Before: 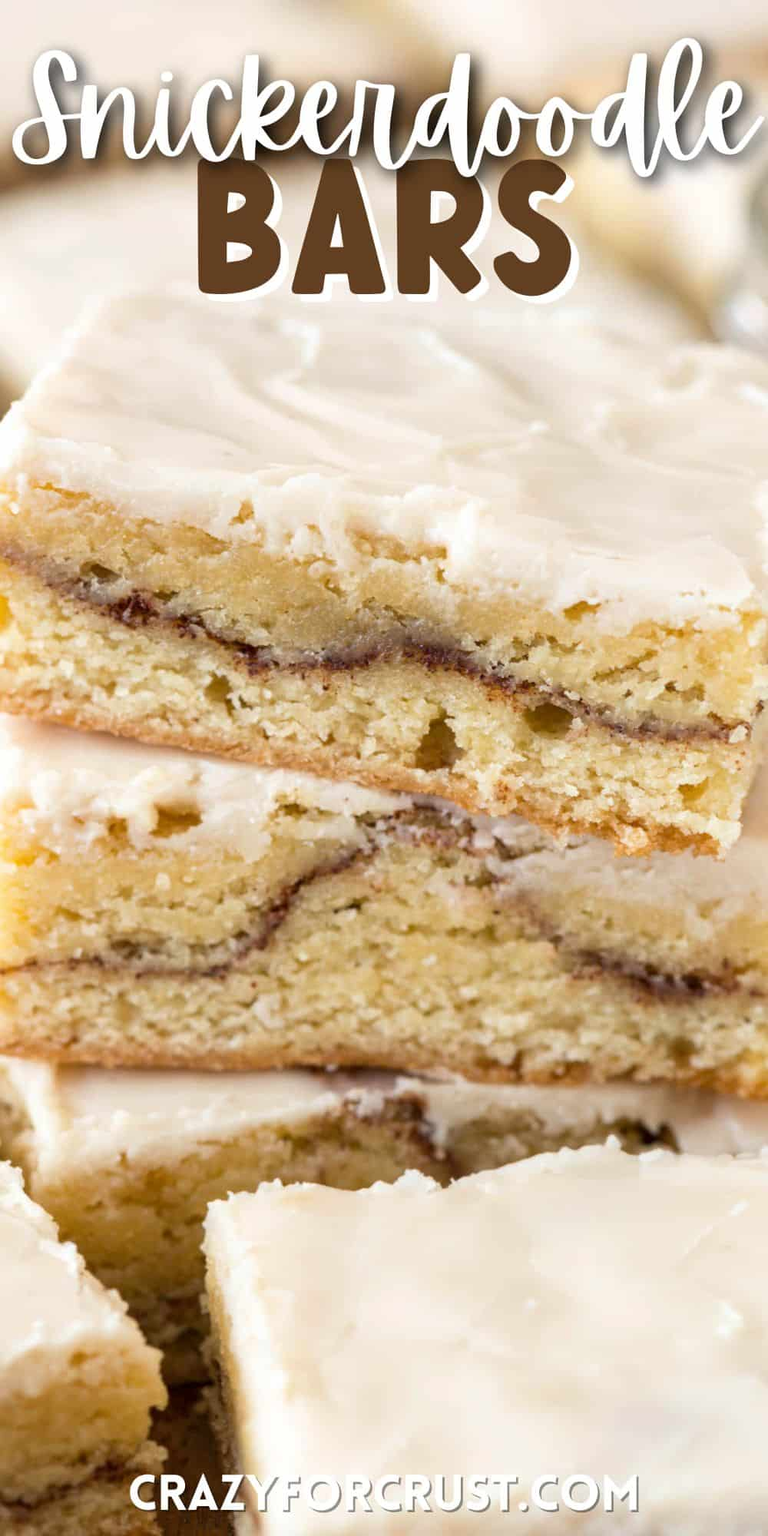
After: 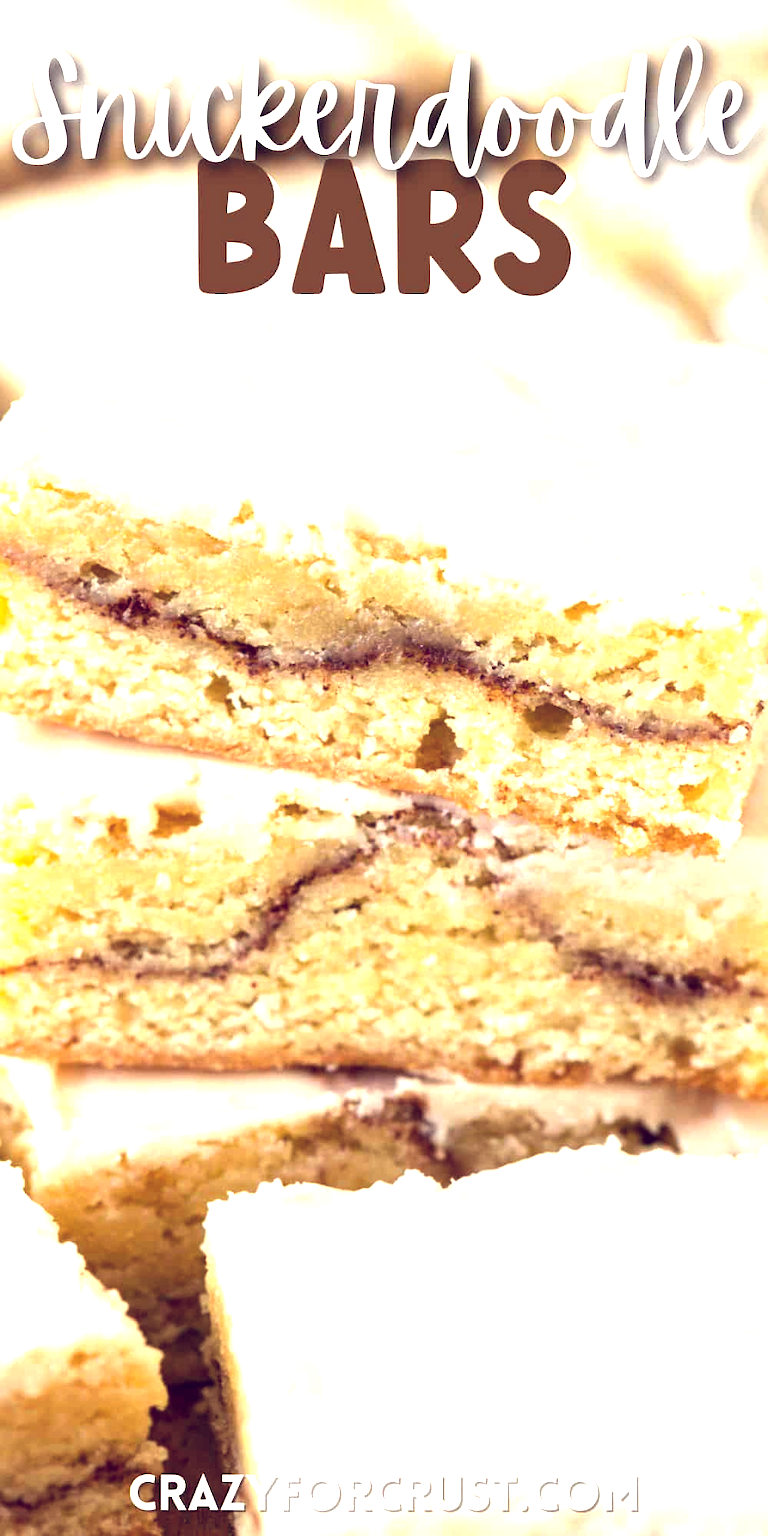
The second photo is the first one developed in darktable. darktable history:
exposure: black level correction 0, exposure 0.7 EV, compensate exposure bias true, compensate highlight preservation false
color balance: lift [1.001, 0.997, 0.99, 1.01], gamma [1.007, 1, 0.975, 1.025], gain [1, 1.065, 1.052, 0.935], contrast 13.25%
